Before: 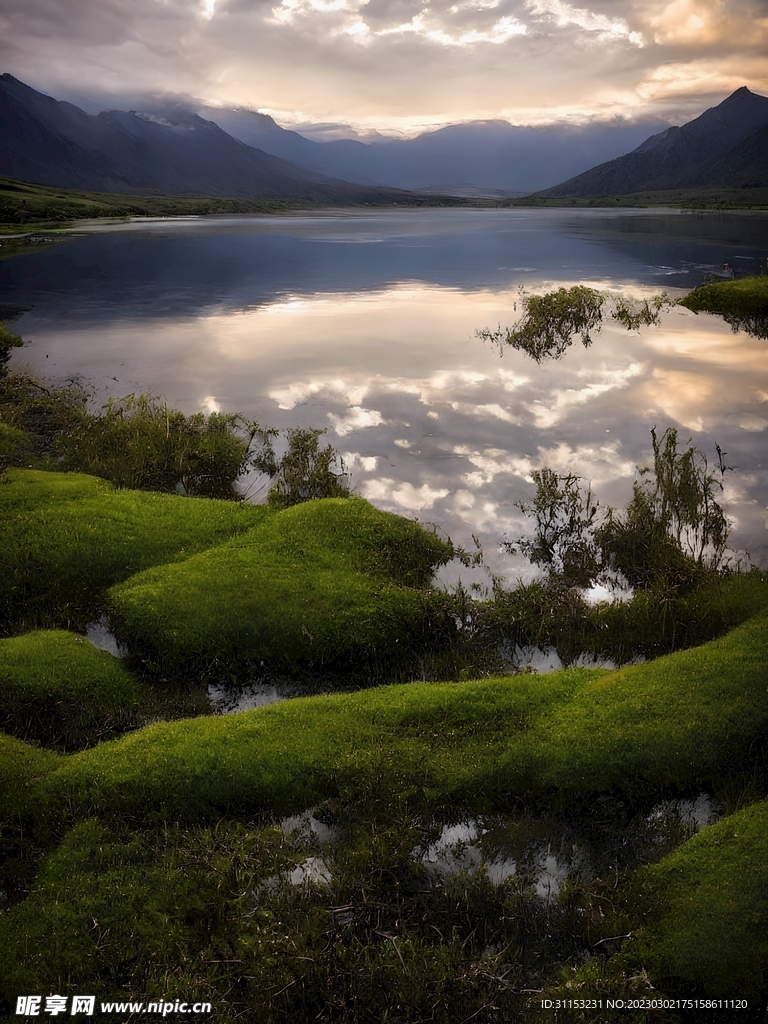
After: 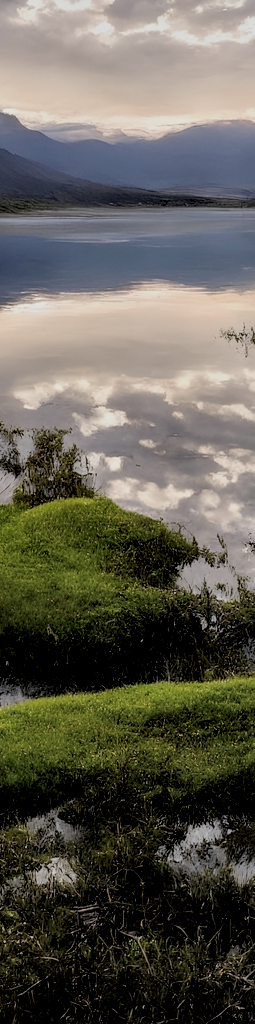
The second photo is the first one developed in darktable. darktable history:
crop: left 33.298%, right 33.381%
local contrast: detail 156%
filmic rgb: black relative exposure -8.84 EV, white relative exposure 4.99 EV, threshold 2.95 EV, target black luminance 0%, hardness 3.76, latitude 66.6%, contrast 0.814, highlights saturation mix 11.24%, shadows ↔ highlights balance 20.5%, enable highlight reconstruction true
exposure: black level correction 0, exposure 0.199 EV, compensate highlight preservation false
